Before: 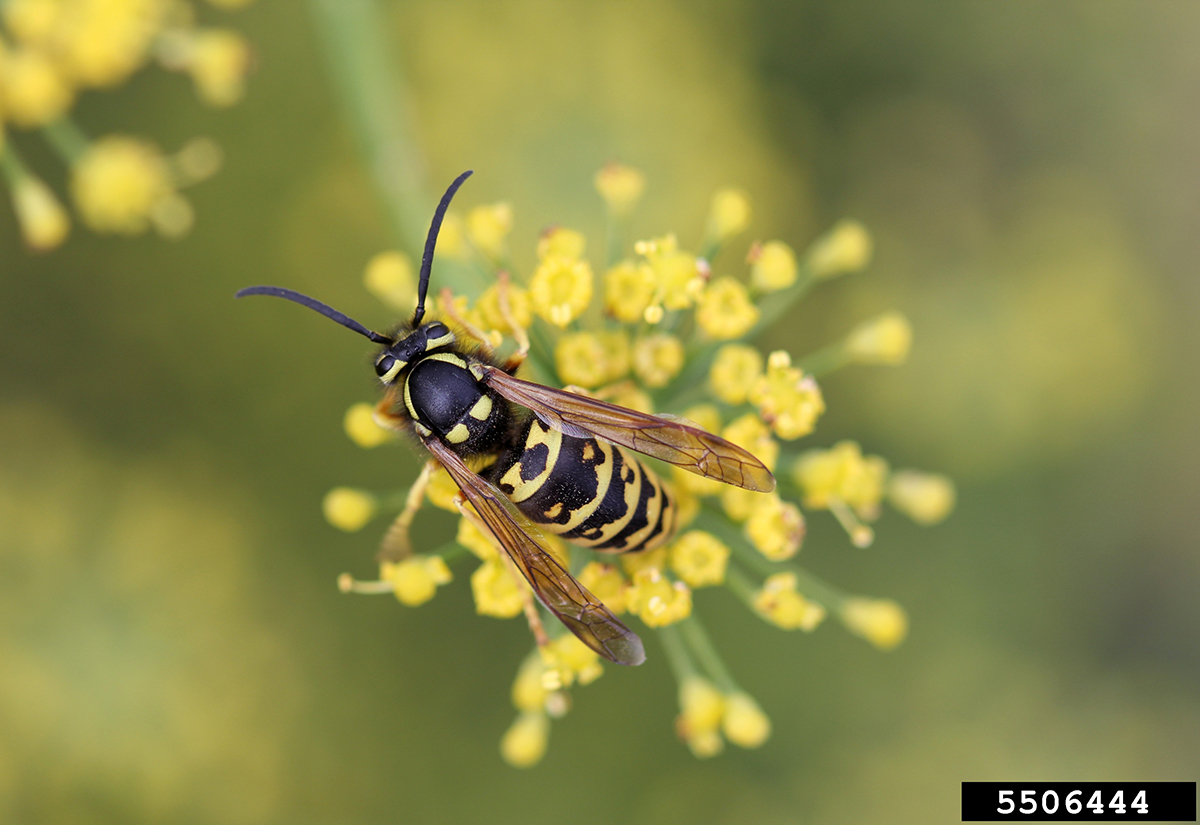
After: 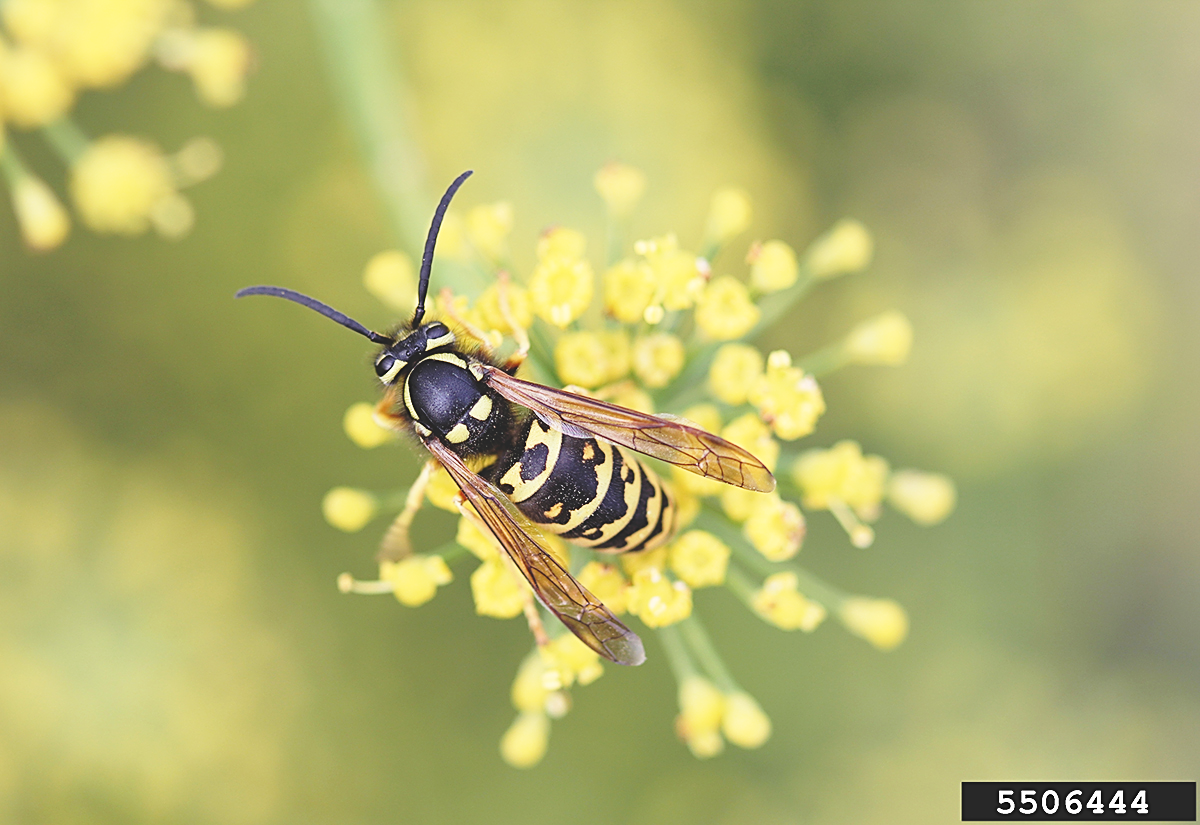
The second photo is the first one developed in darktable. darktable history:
color zones: mix 101.08%
base curve: curves: ch0 [(0, 0) (0.028, 0.03) (0.121, 0.232) (0.46, 0.748) (0.859, 0.968) (1, 1)], preserve colors none
sharpen: on, module defaults
exposure: black level correction -0.025, exposure -0.118 EV, compensate highlight preservation false
